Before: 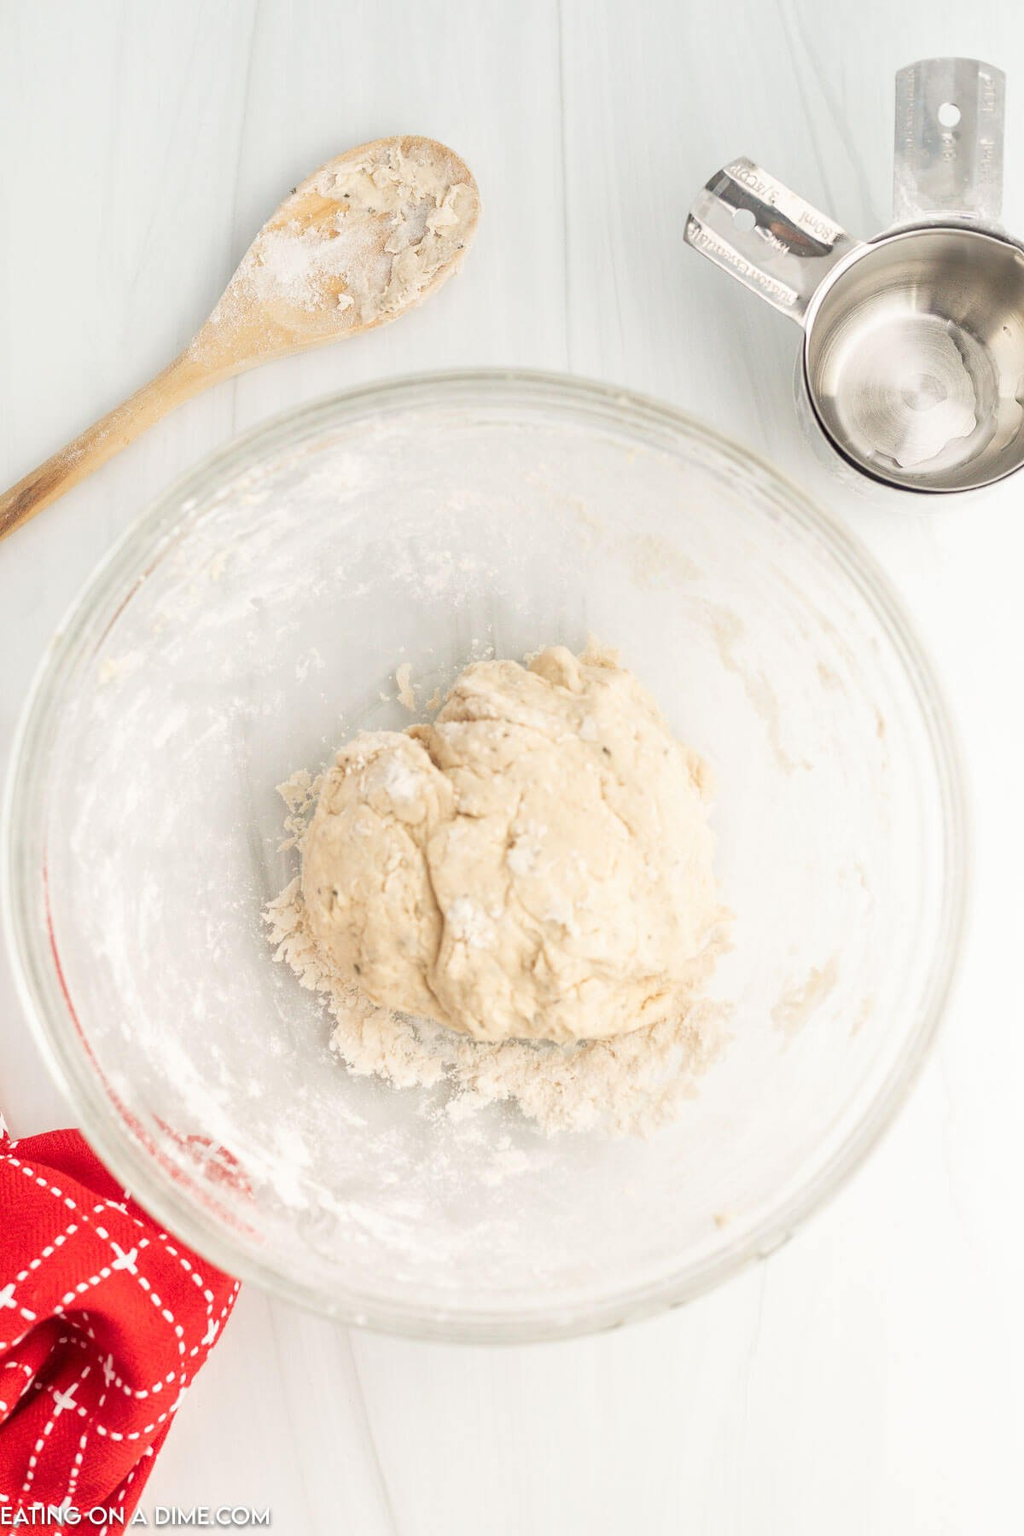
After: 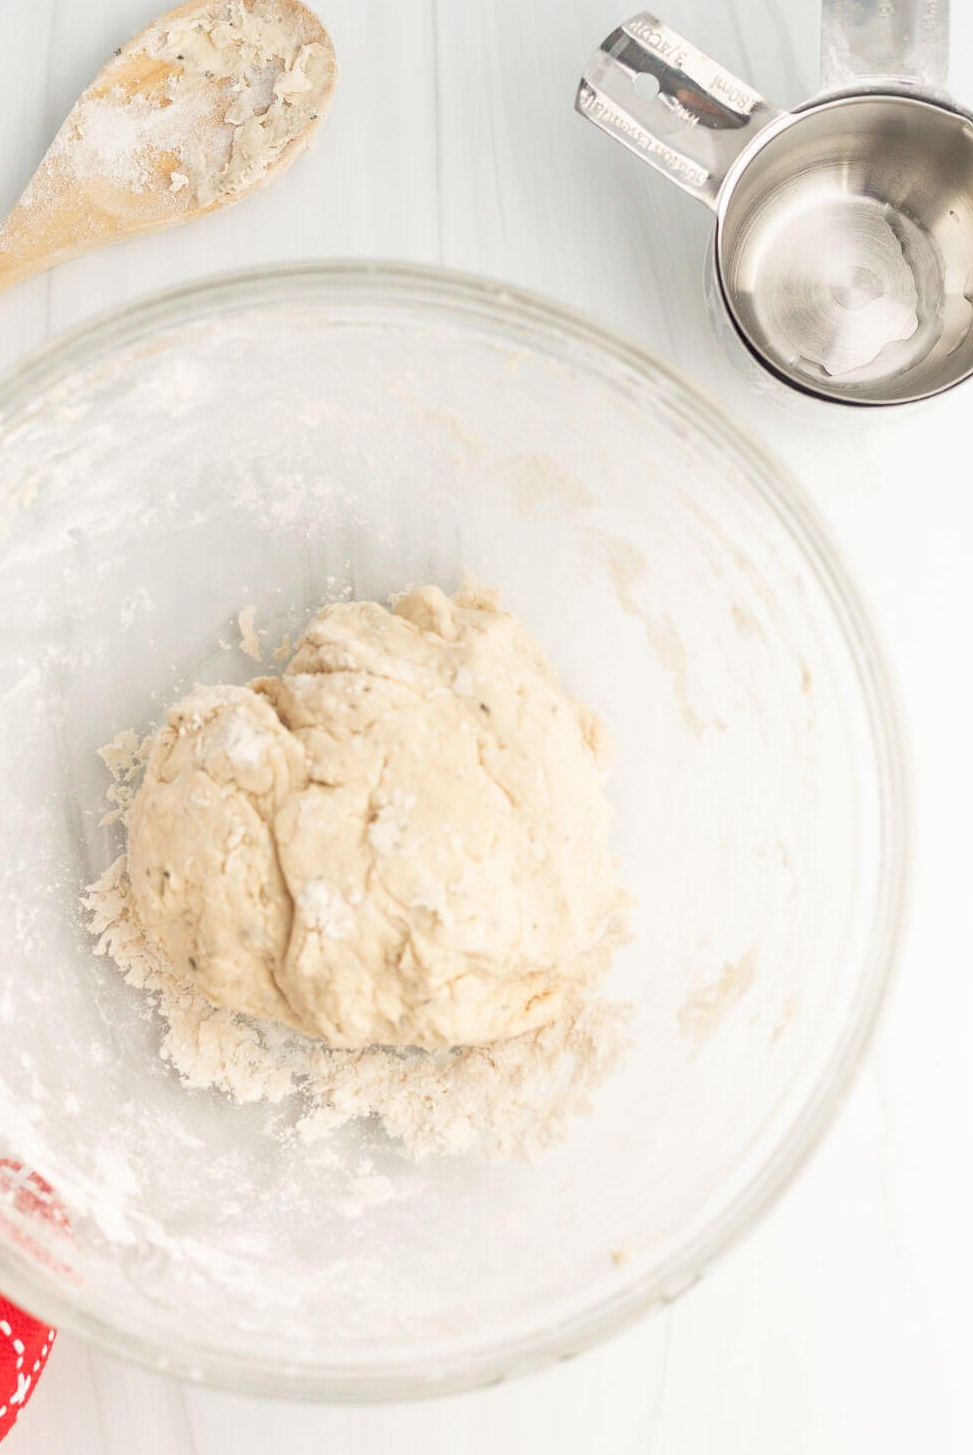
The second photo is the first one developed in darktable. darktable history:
crop: left 18.867%, top 9.593%, right 0.001%, bottom 9.562%
